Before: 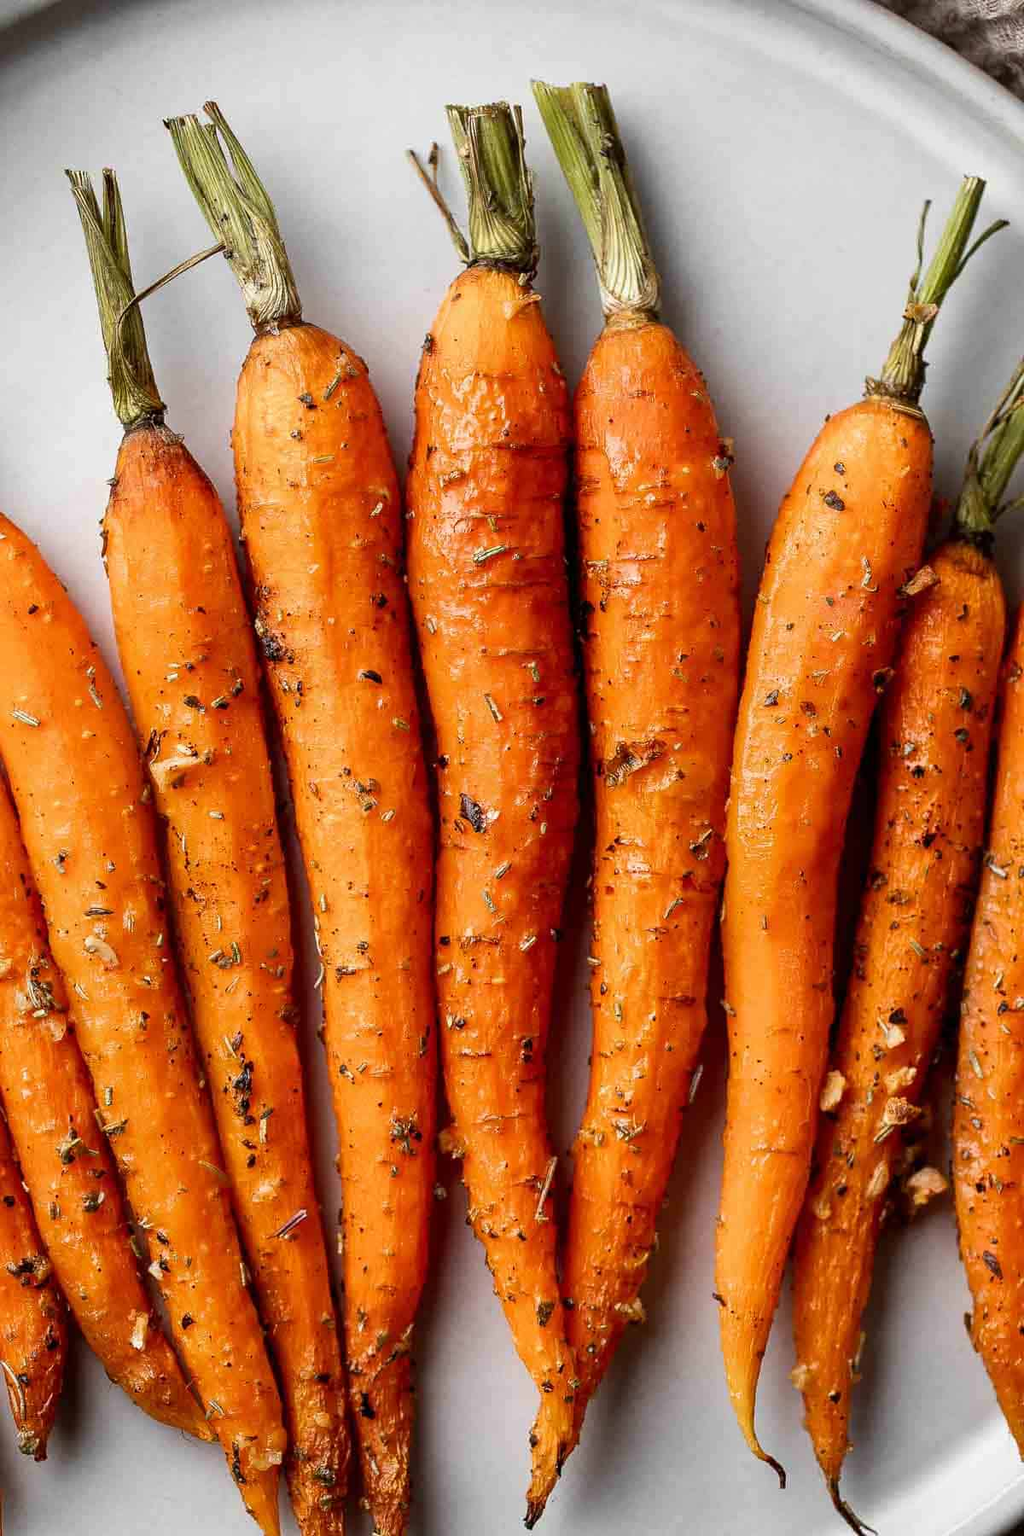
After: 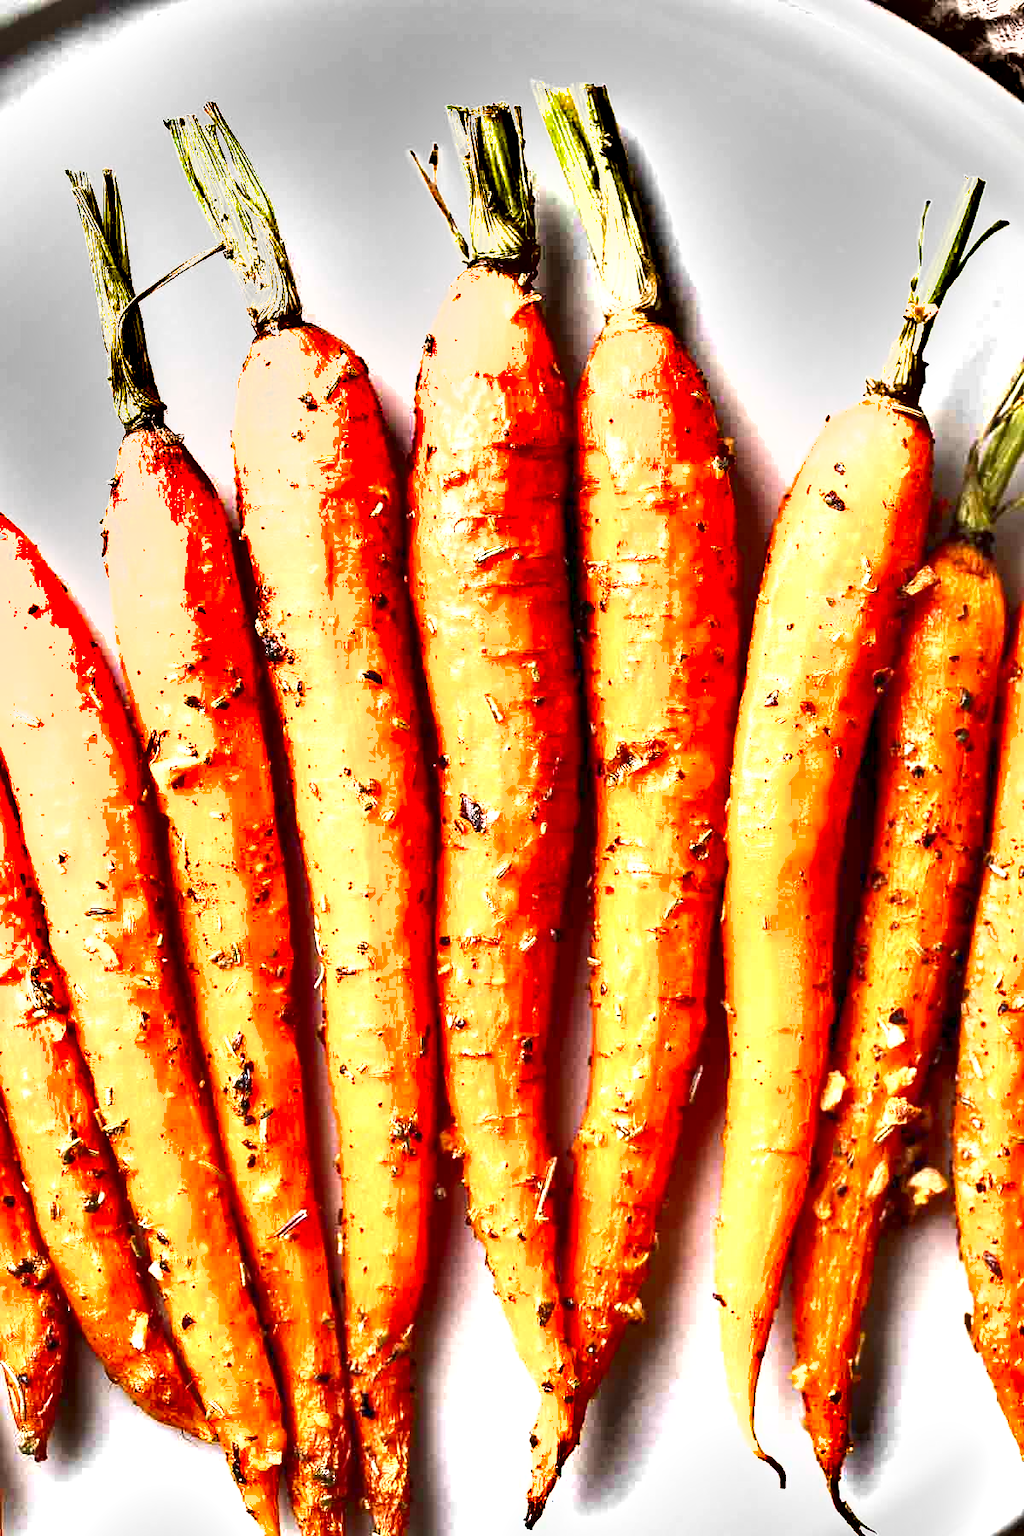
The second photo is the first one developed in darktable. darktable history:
tone equalizer: on, module defaults
shadows and highlights: shadows 12, white point adjustment 1.2, soften with gaussian
exposure: black level correction 0.001, exposure 1.822 EV, compensate exposure bias true, compensate highlight preservation false
